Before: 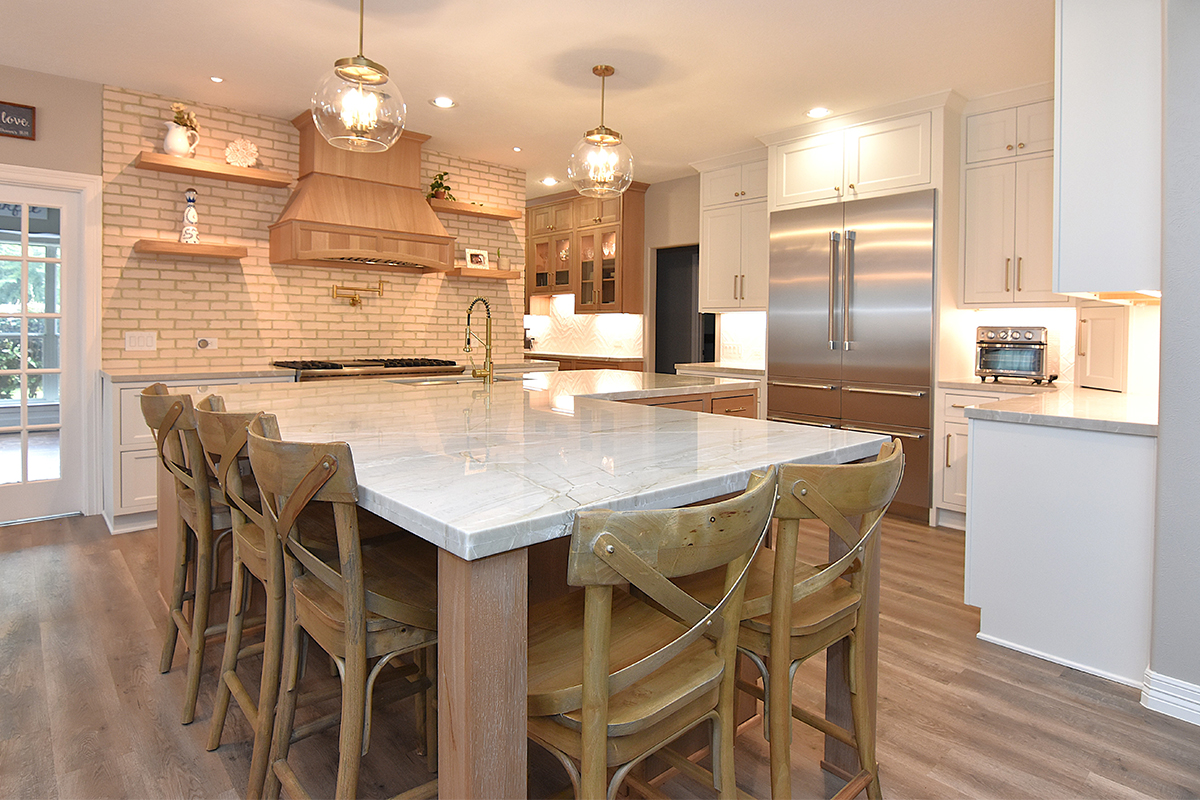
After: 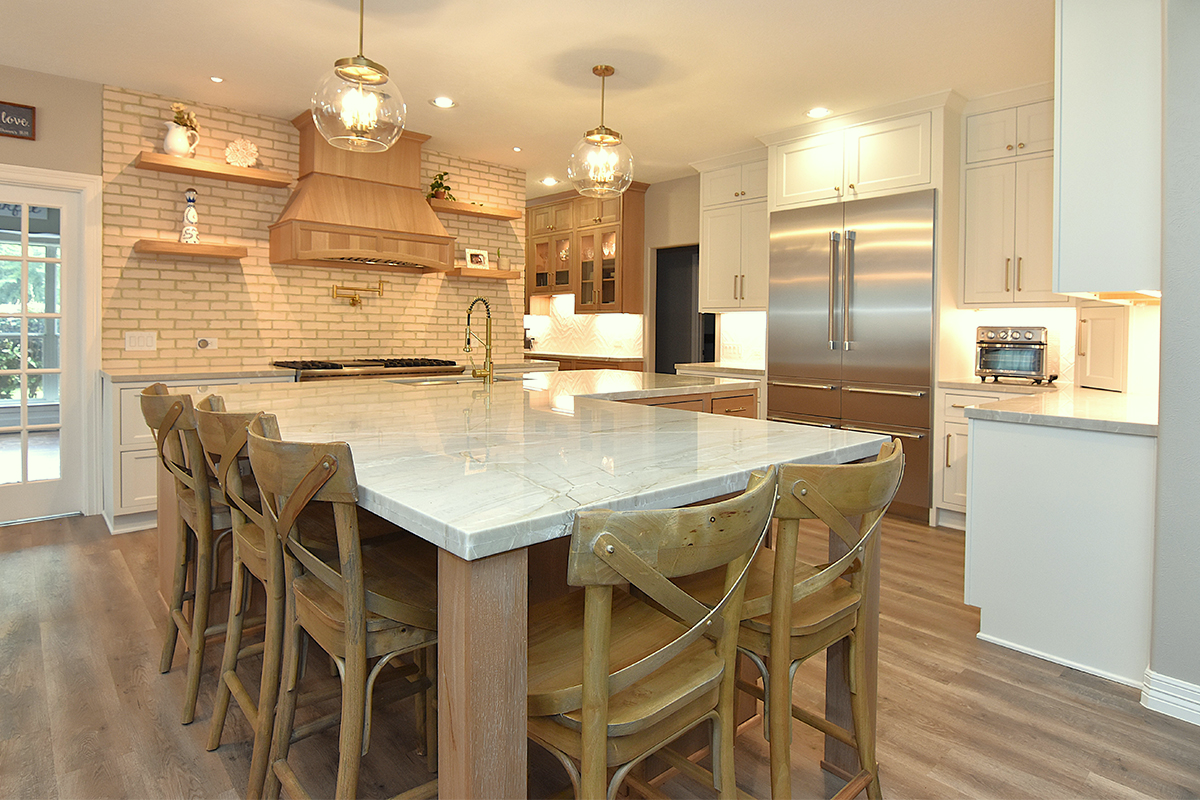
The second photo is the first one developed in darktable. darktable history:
color correction: highlights a* -4.24, highlights b* 6.68
